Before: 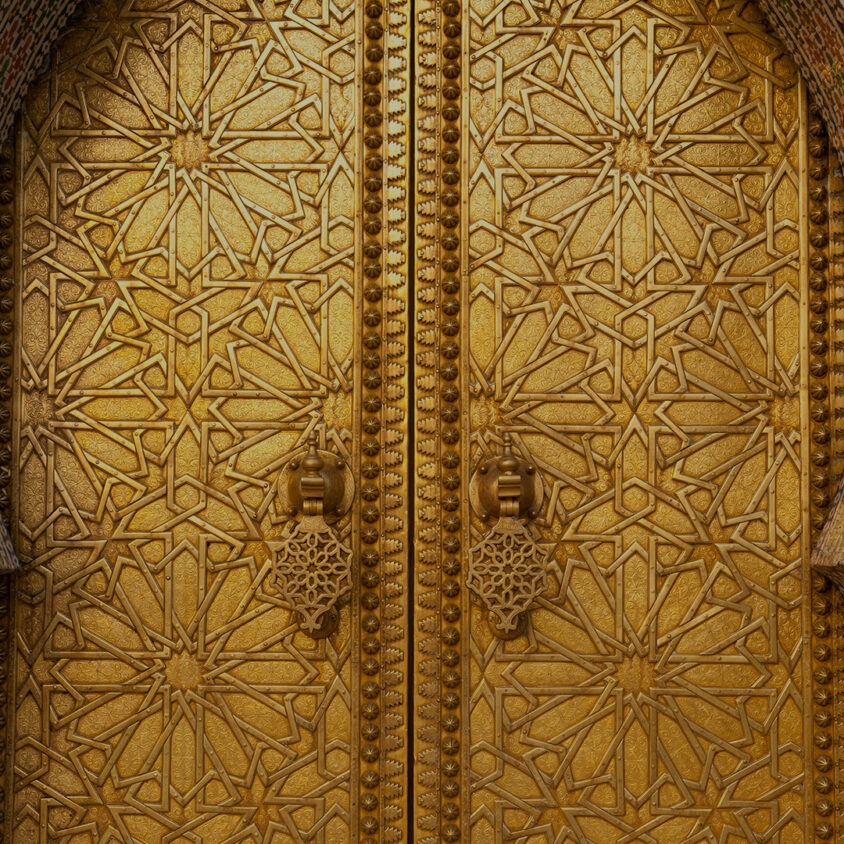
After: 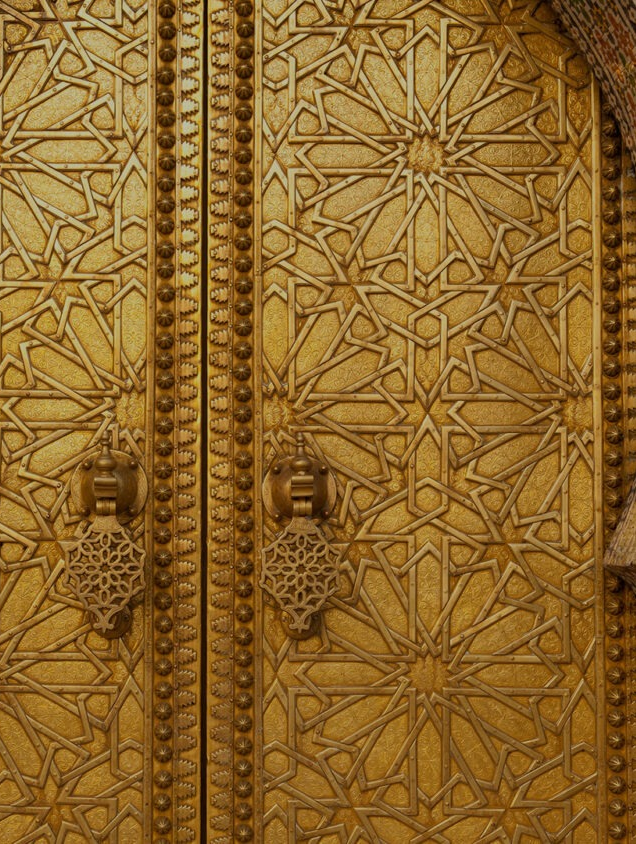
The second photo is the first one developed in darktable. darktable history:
crop and rotate: left 24.6%
tone equalizer: on, module defaults
